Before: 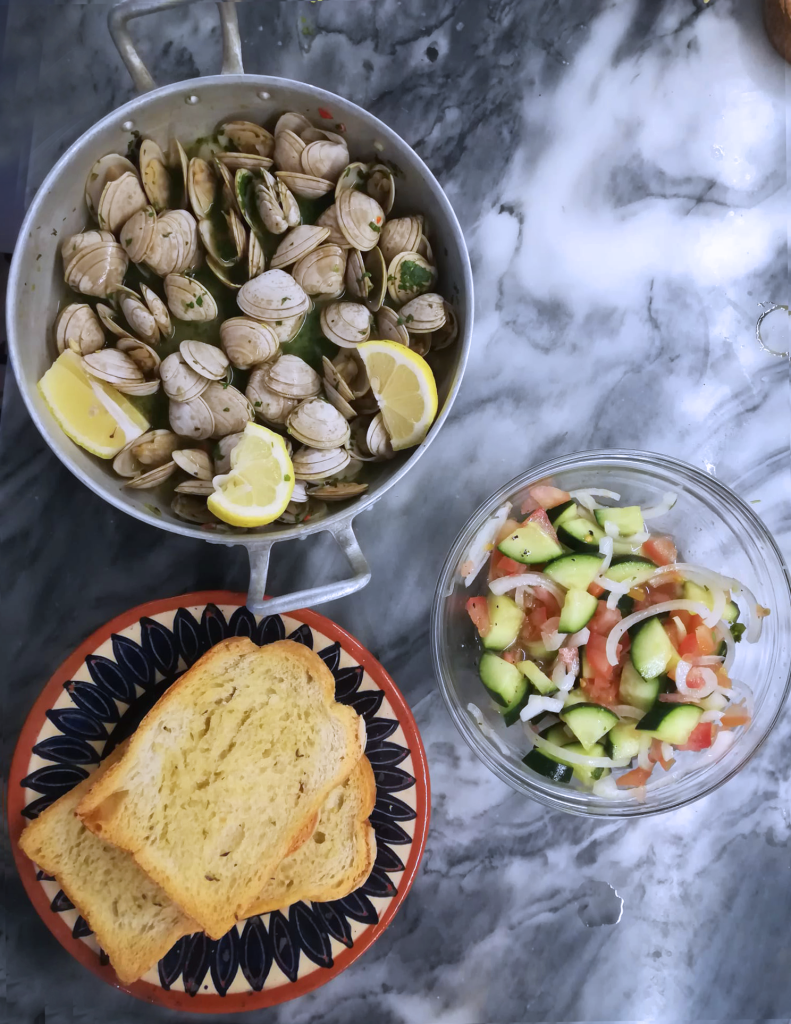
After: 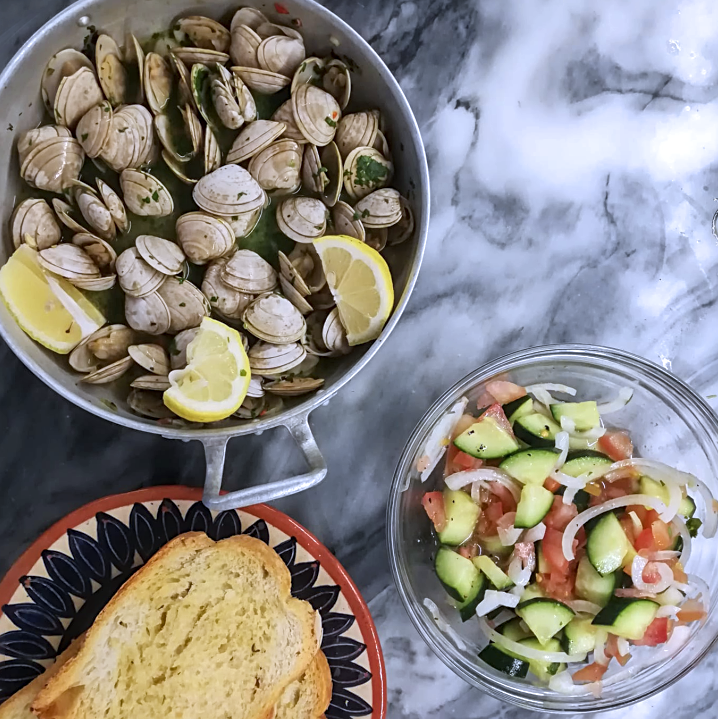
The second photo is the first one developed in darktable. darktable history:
sharpen: on, module defaults
local contrast: on, module defaults
crop: left 5.596%, top 10.314%, right 3.534%, bottom 19.395%
